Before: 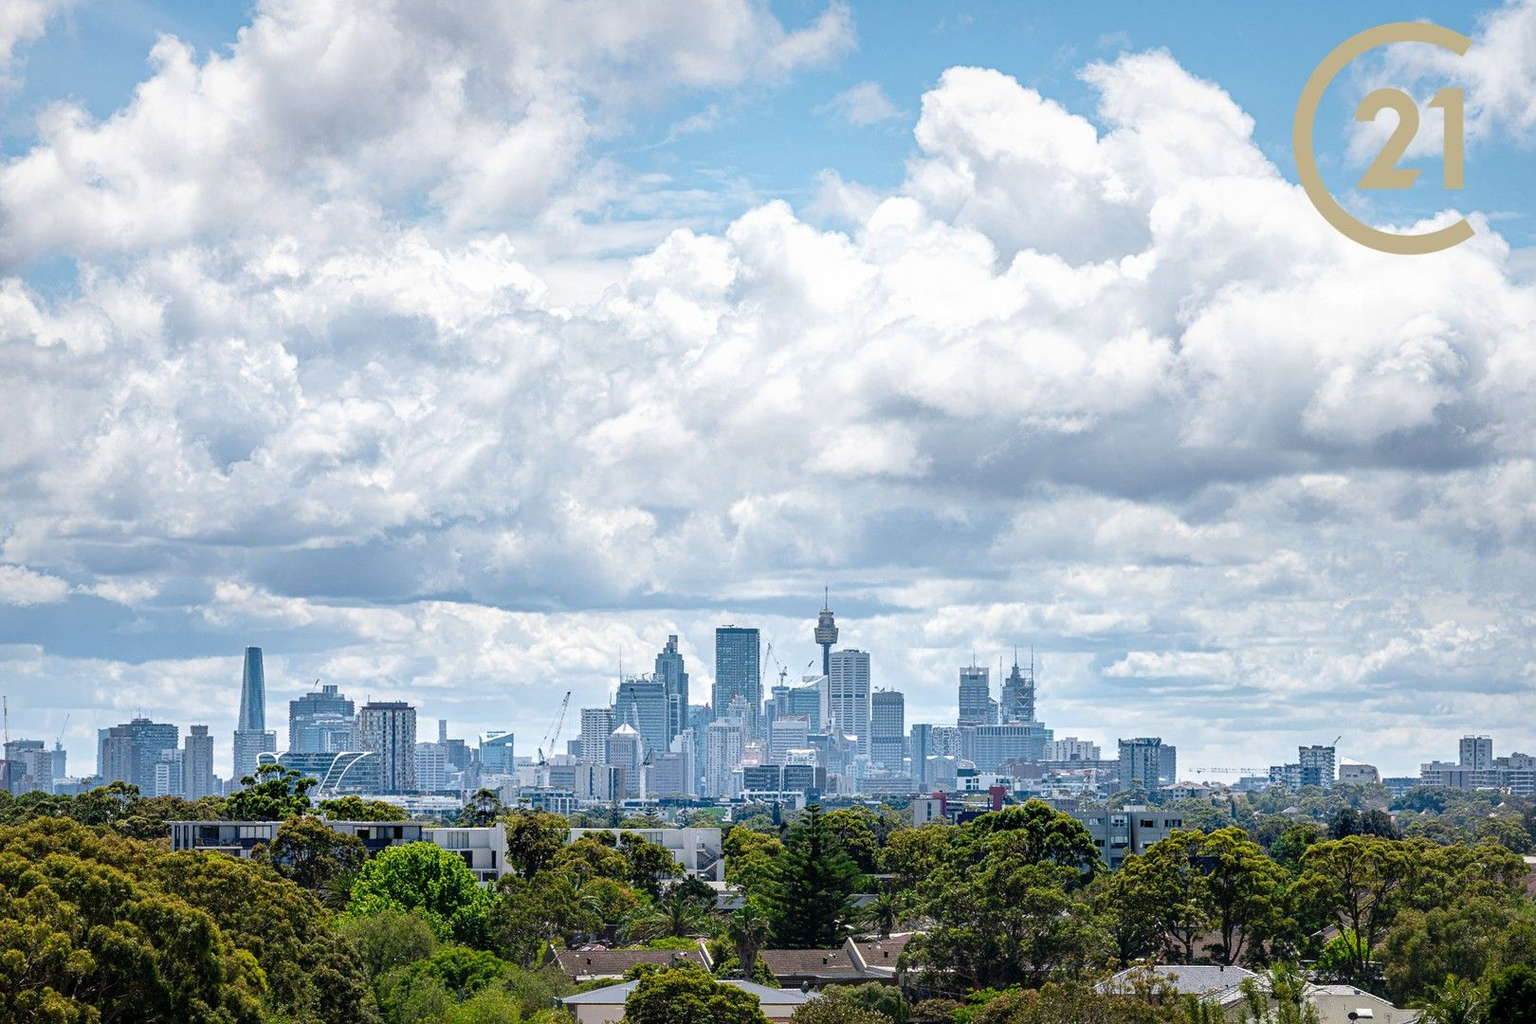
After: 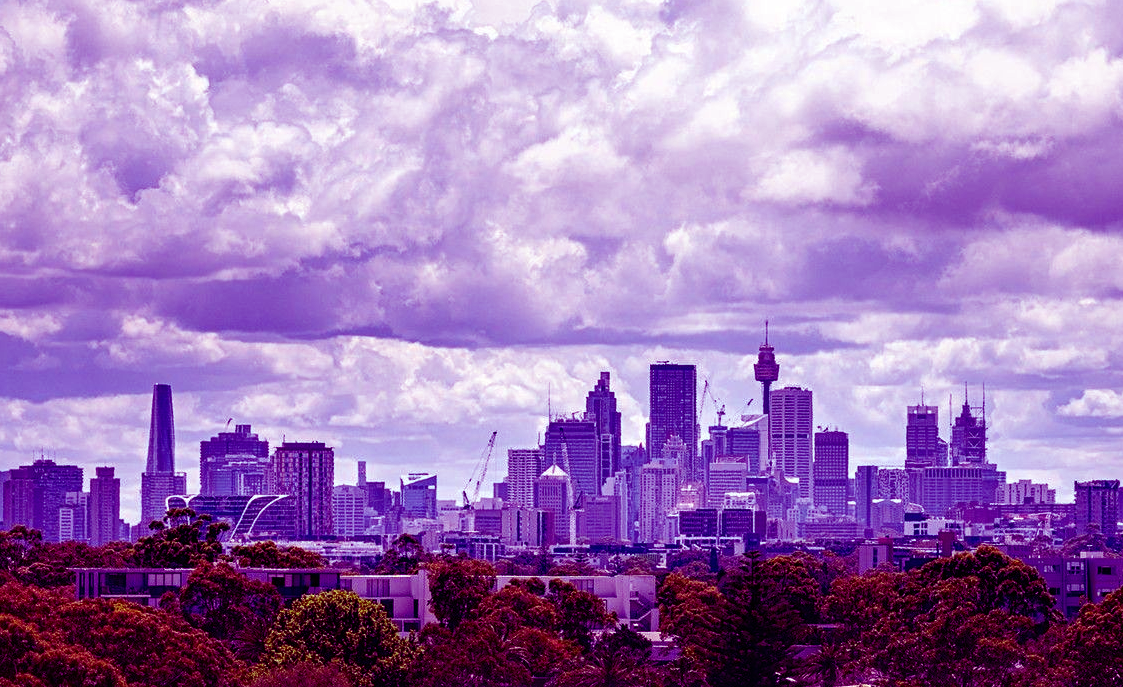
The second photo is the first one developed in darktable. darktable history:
color balance: mode lift, gamma, gain (sRGB), lift [1, 1, 0.101, 1]
crop: left 6.488%, top 27.668%, right 24.183%, bottom 8.656%
